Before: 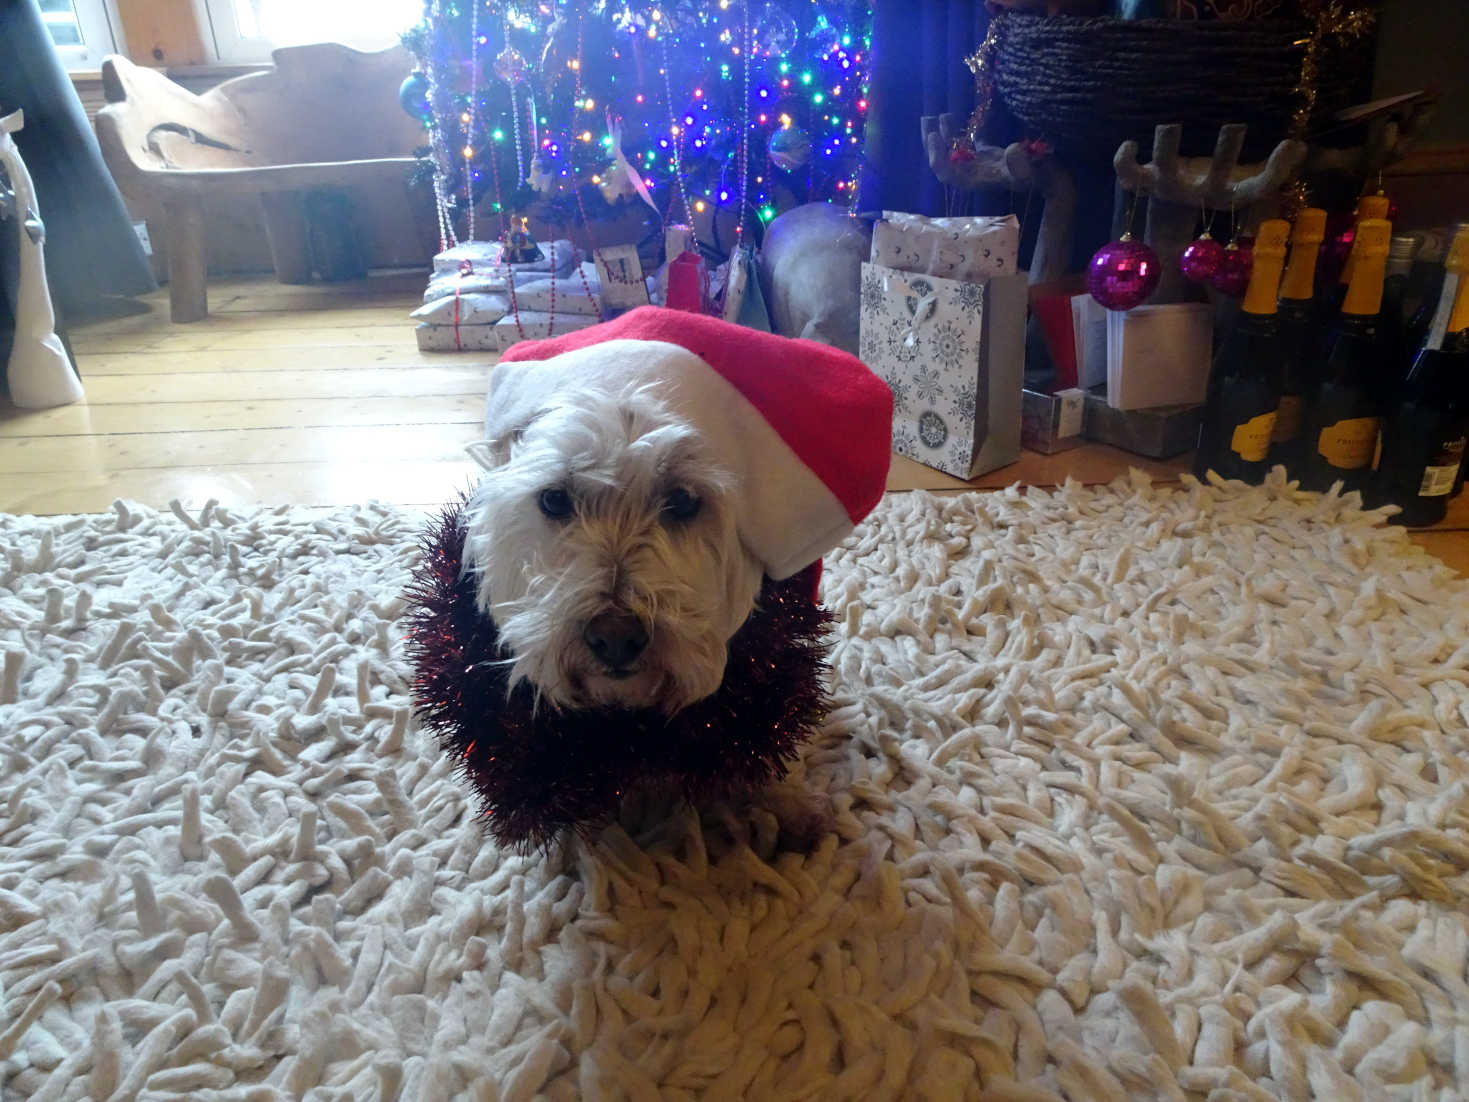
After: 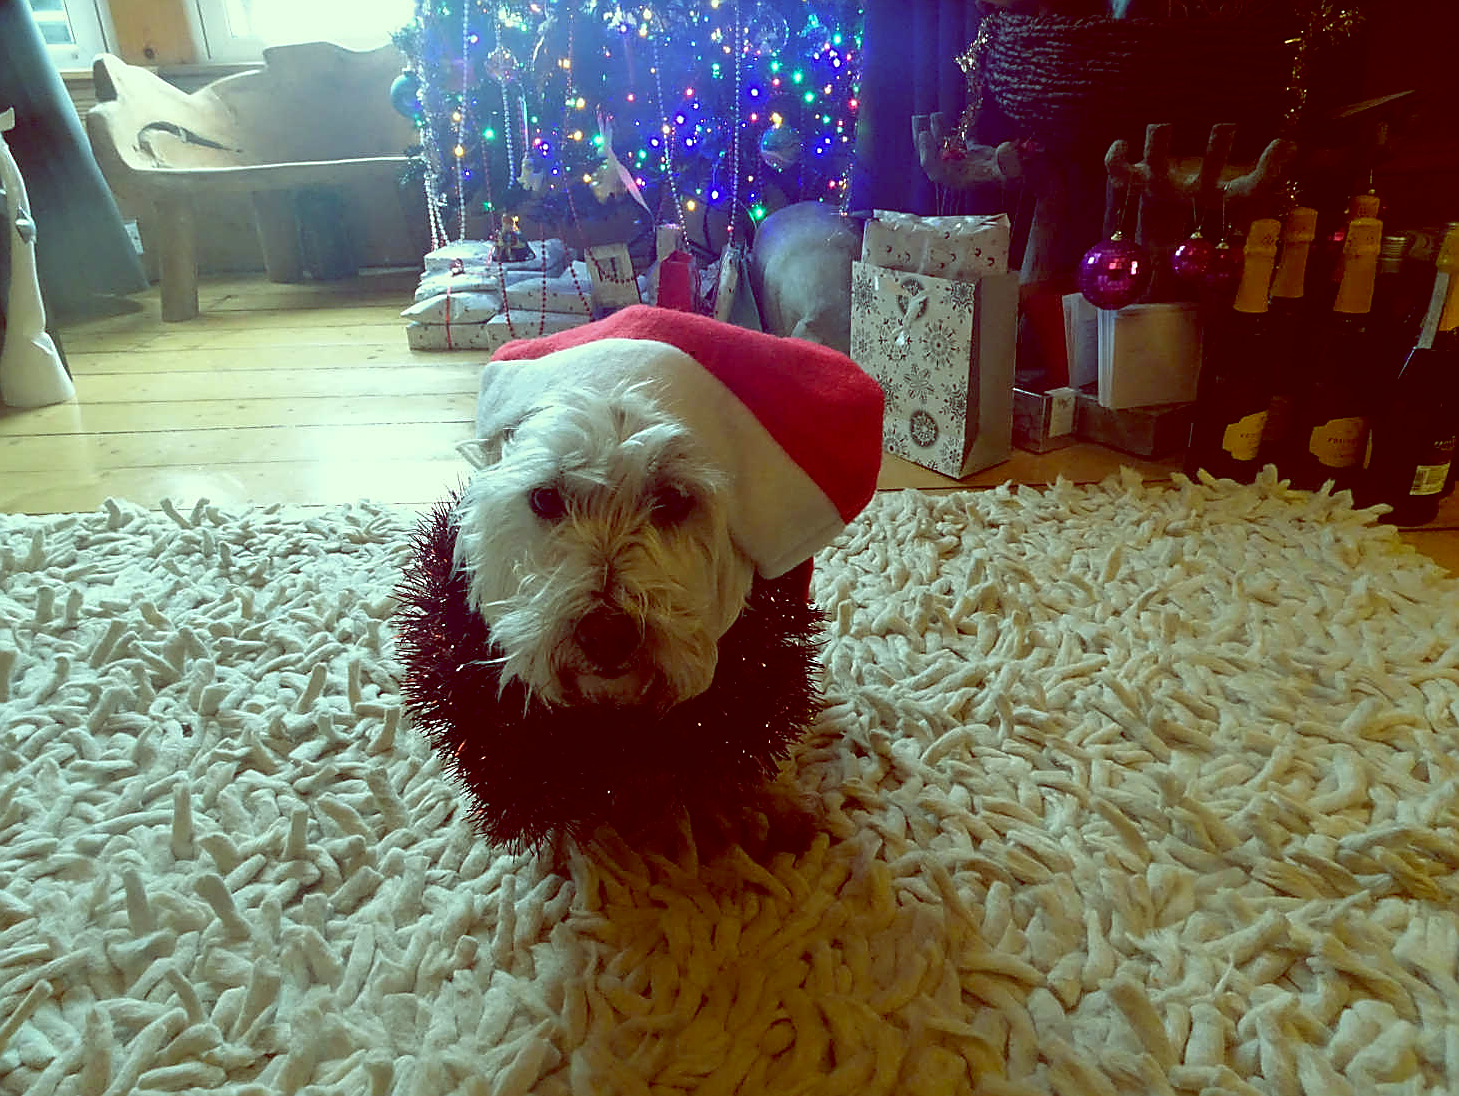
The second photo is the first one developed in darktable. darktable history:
sharpen: radius 1.4, amount 1.25, threshold 0.7
color balance: lift [1, 1.015, 0.987, 0.985], gamma [1, 0.959, 1.042, 0.958], gain [0.927, 0.938, 1.072, 0.928], contrast 1.5%
crop and rotate: left 0.614%, top 0.179%, bottom 0.309%
